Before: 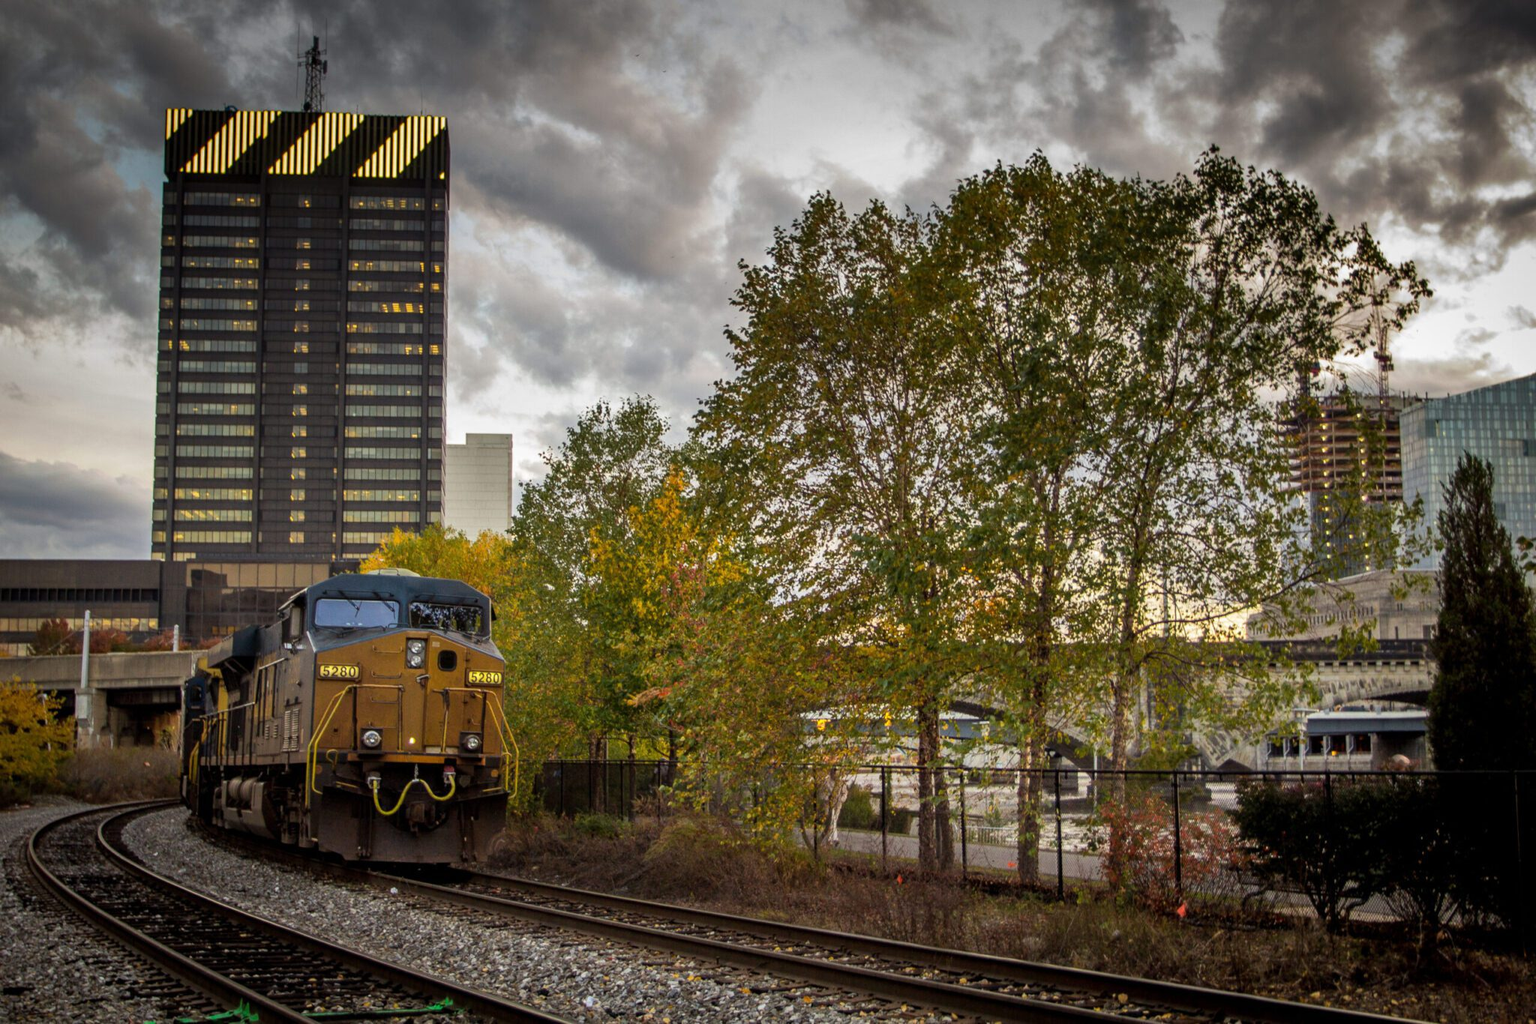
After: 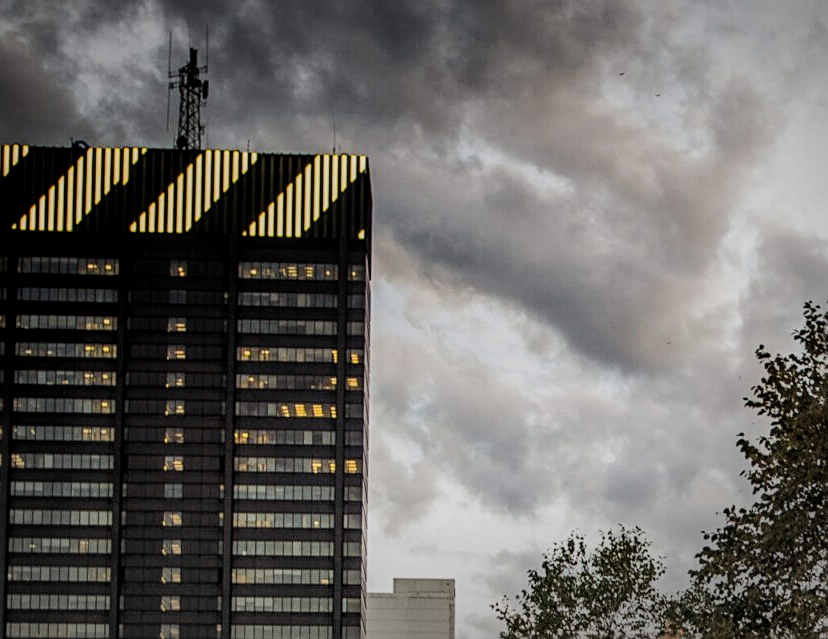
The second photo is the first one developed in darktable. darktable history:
sharpen: on, module defaults
crop and rotate: left 11.172%, top 0.062%, right 48.371%, bottom 53.143%
color correction: highlights b* -0.004
local contrast: on, module defaults
tone equalizer: -8 EV -0.403 EV, -7 EV -0.428 EV, -6 EV -0.31 EV, -5 EV -0.201 EV, -3 EV 0.242 EV, -2 EV 0.349 EV, -1 EV 0.402 EV, +0 EV 0.446 EV, edges refinement/feathering 500, mask exposure compensation -1.57 EV, preserve details no
filmic rgb: black relative exposure -7.65 EV, white relative exposure 4.56 EV, threshold 2.97 EV, hardness 3.61, iterations of high-quality reconstruction 0, enable highlight reconstruction true
vignetting: fall-off start 89.46%, fall-off radius 44.16%, center (-0.052, -0.356), width/height ratio 1.159
